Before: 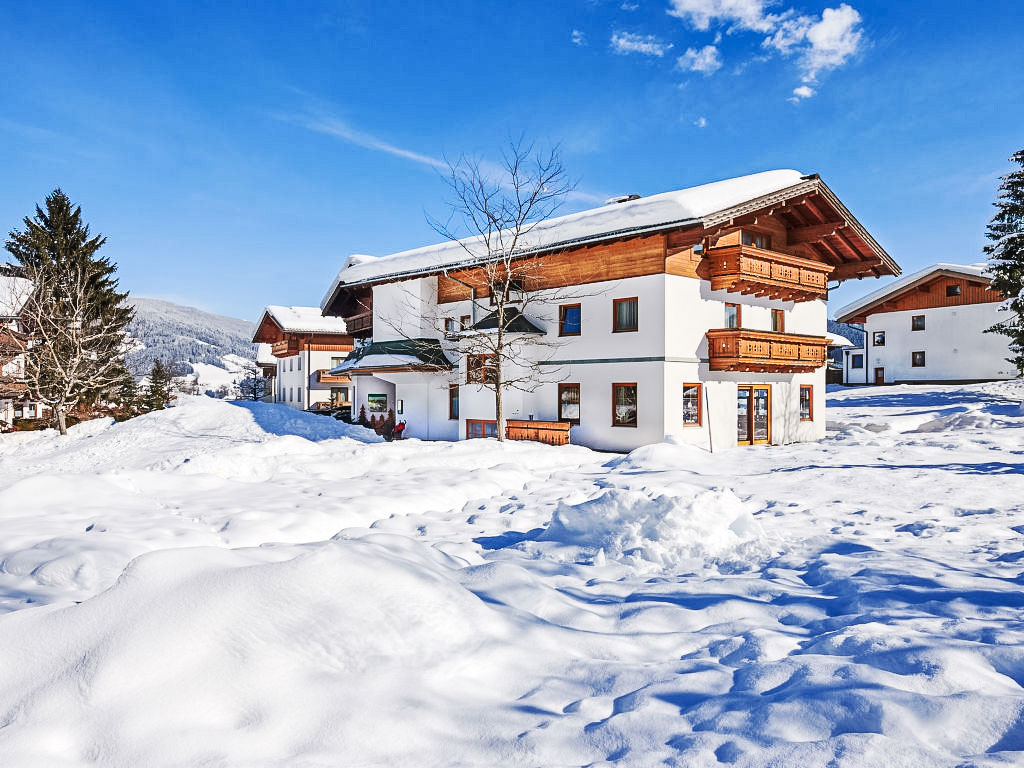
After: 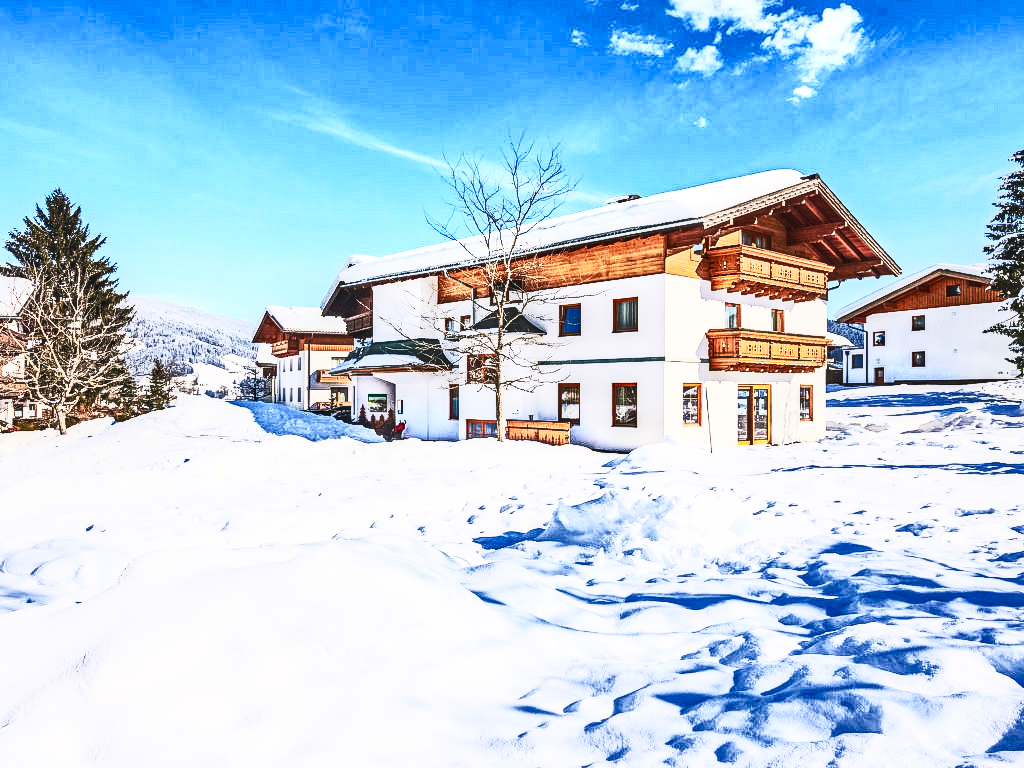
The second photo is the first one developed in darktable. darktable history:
contrast brightness saturation: contrast 0.62, brightness 0.34, saturation 0.14
local contrast: on, module defaults
haze removal: compatibility mode true, adaptive false
